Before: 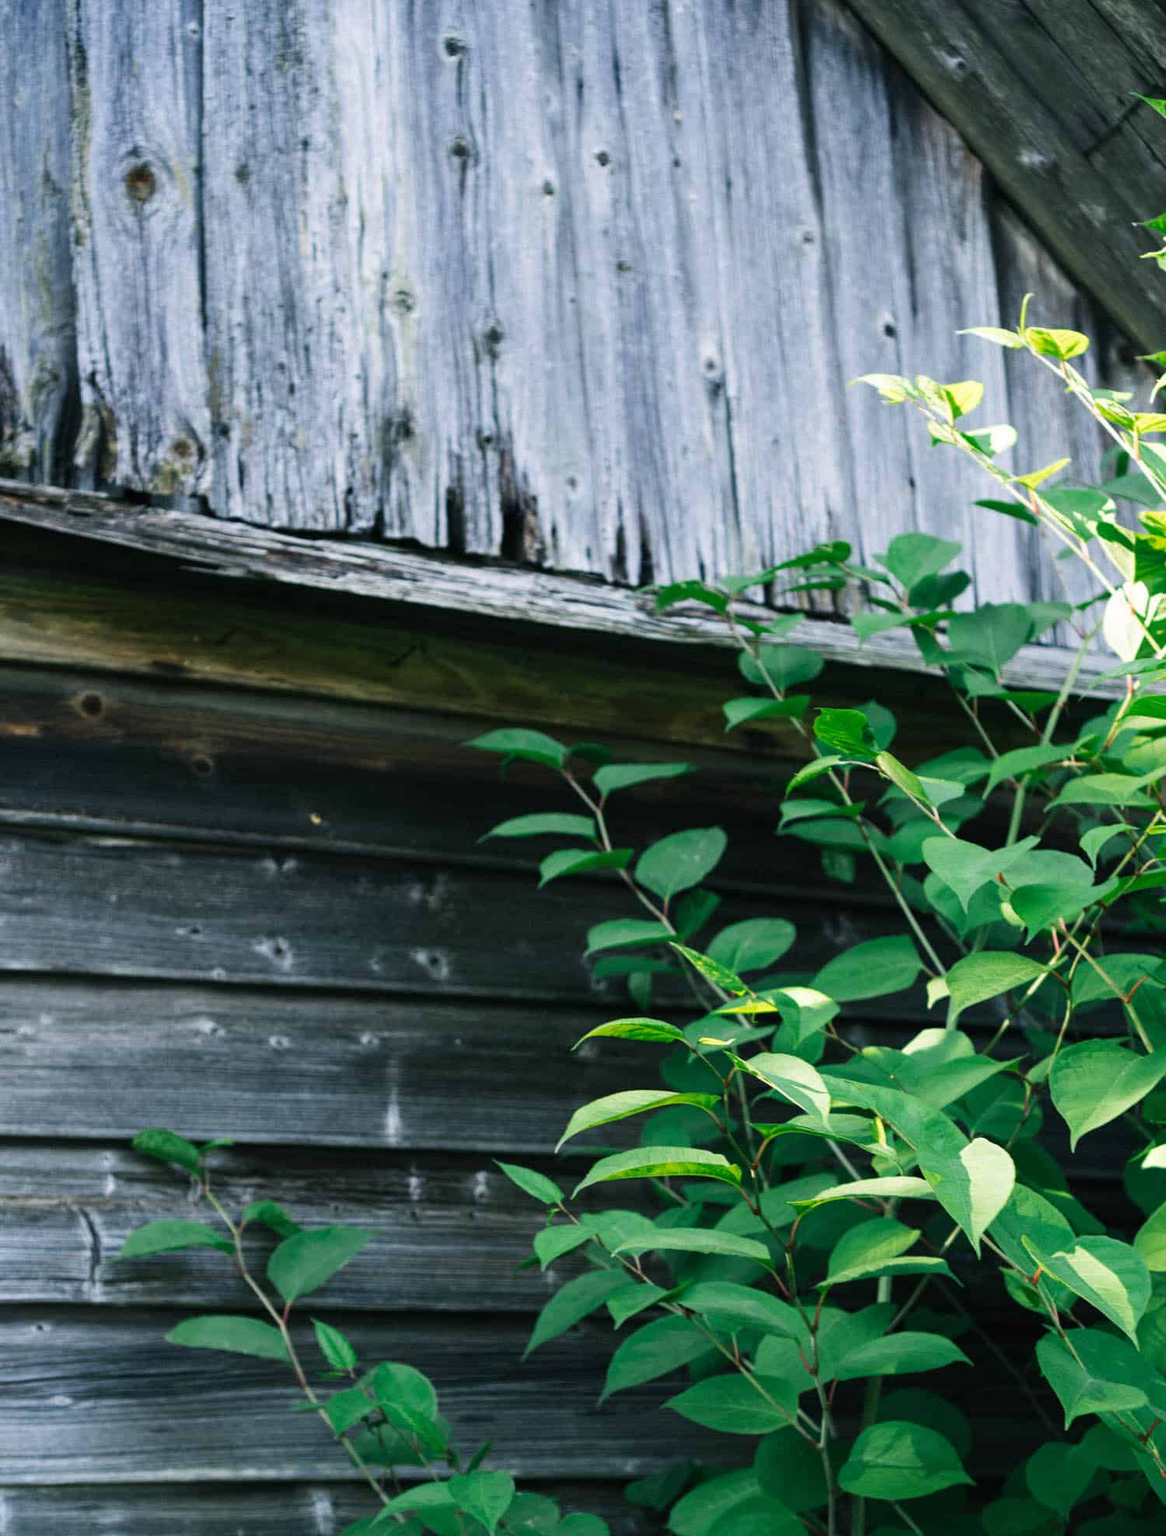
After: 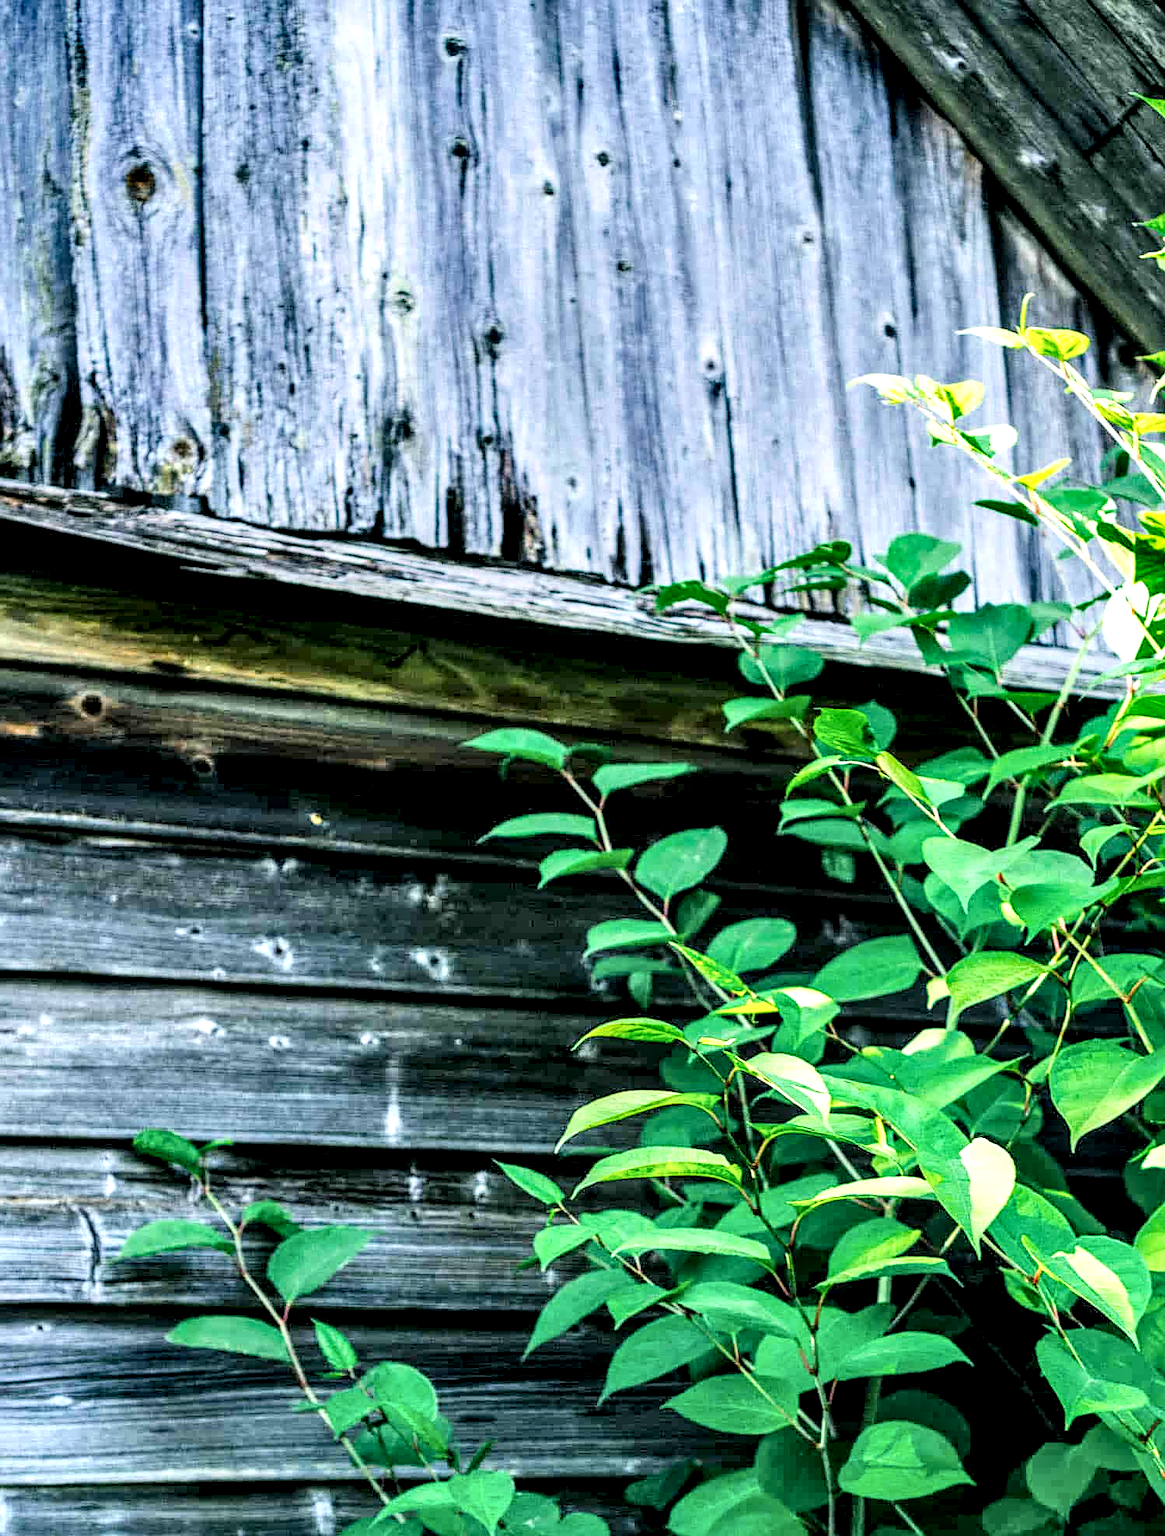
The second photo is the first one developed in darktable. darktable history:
color balance rgb: perceptual saturation grading › global saturation 31.133%, global vibrance 0.713%
sharpen: on, module defaults
local contrast: detail 202%
exposure: black level correction 0, exposure 1.199 EV, compensate exposure bias true, compensate highlight preservation false
shadows and highlights: soften with gaussian
levels: mode automatic, levels [0, 0.43, 0.984]
filmic rgb: black relative exposure -7.46 EV, white relative exposure 4.83 EV, hardness 3.4, color science v6 (2022)
